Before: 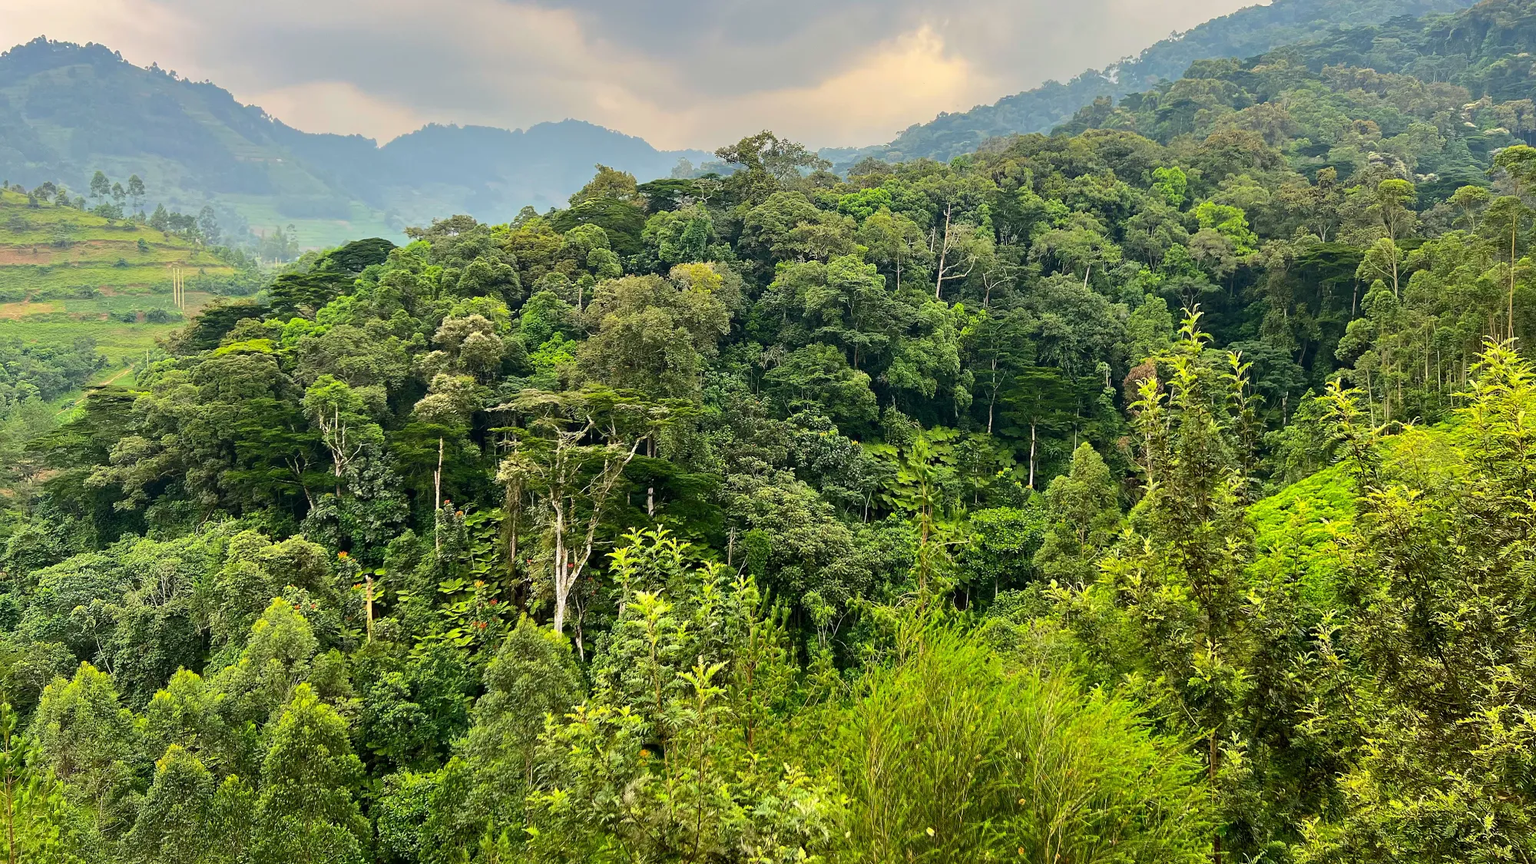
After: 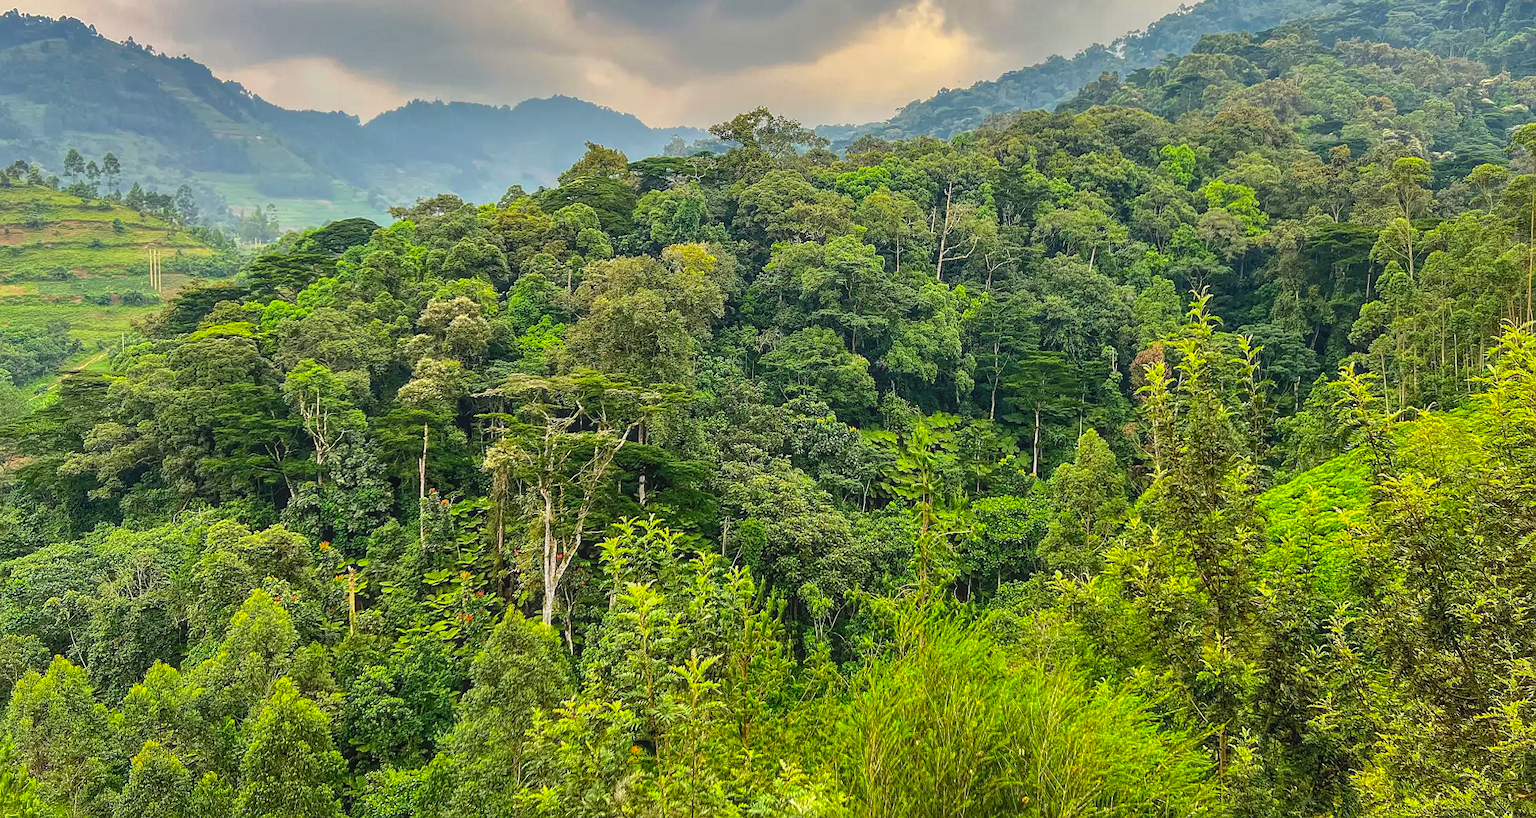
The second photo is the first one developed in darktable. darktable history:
crop: left 1.867%, top 3.157%, right 1.209%, bottom 4.987%
contrast brightness saturation: contrast 0.035, saturation 0.165
shadows and highlights: shadows 59.4, highlights -60.34, soften with gaussian
sharpen: radius 1.599, amount 0.362, threshold 1.65
local contrast: highlights 66%, shadows 32%, detail 166%, midtone range 0.2
